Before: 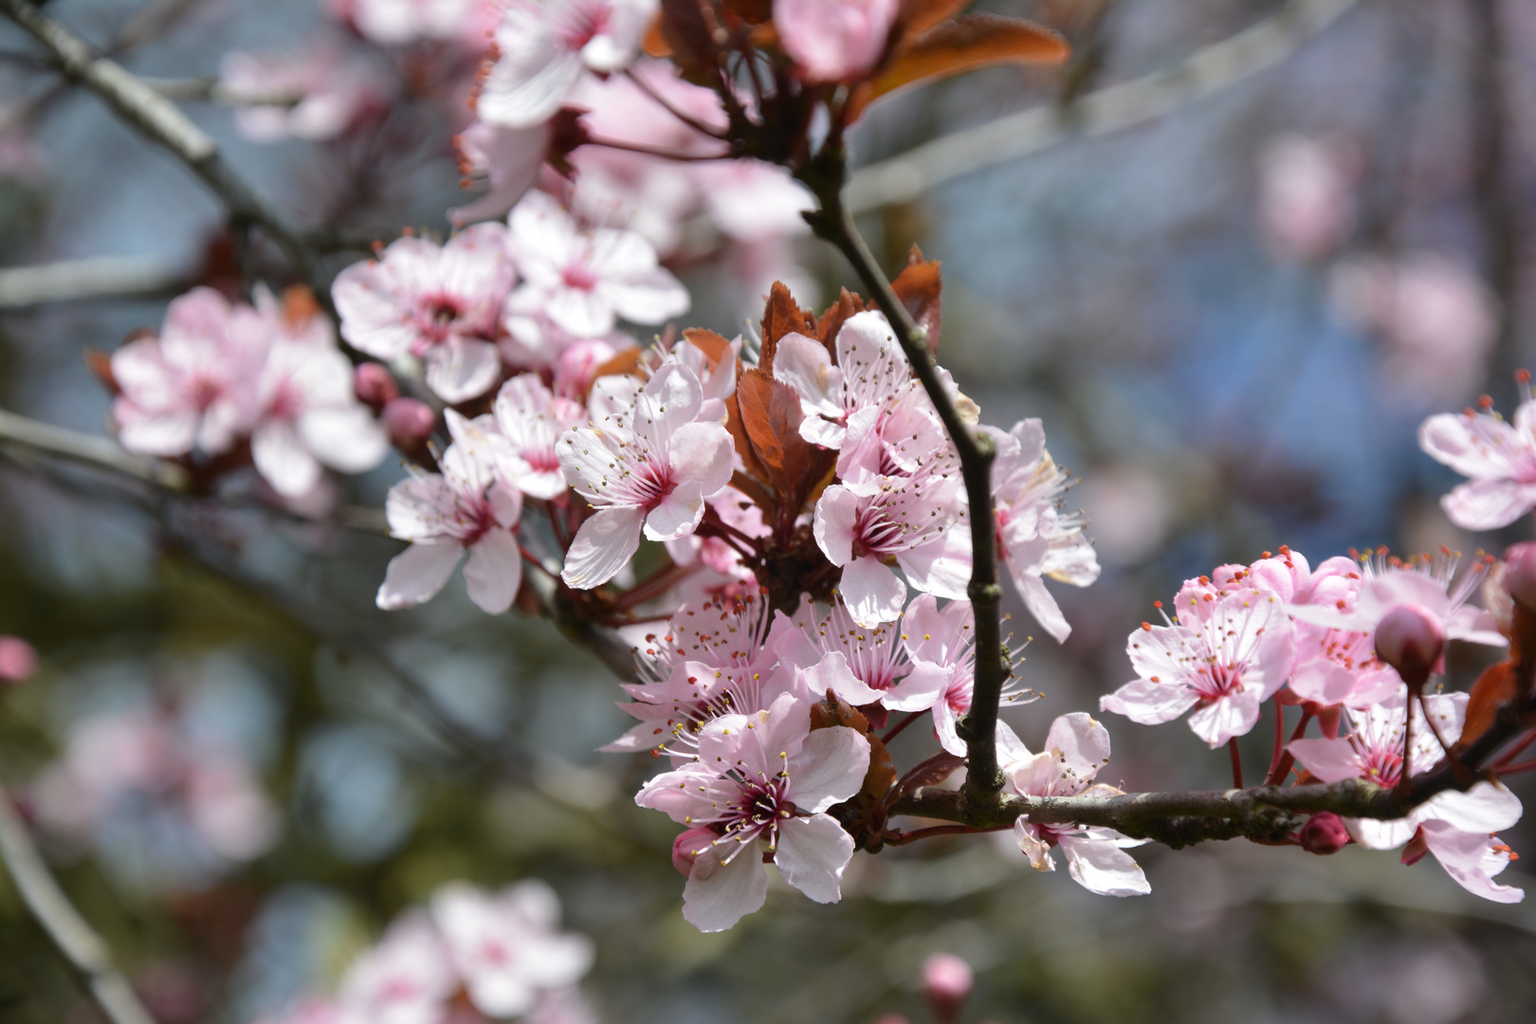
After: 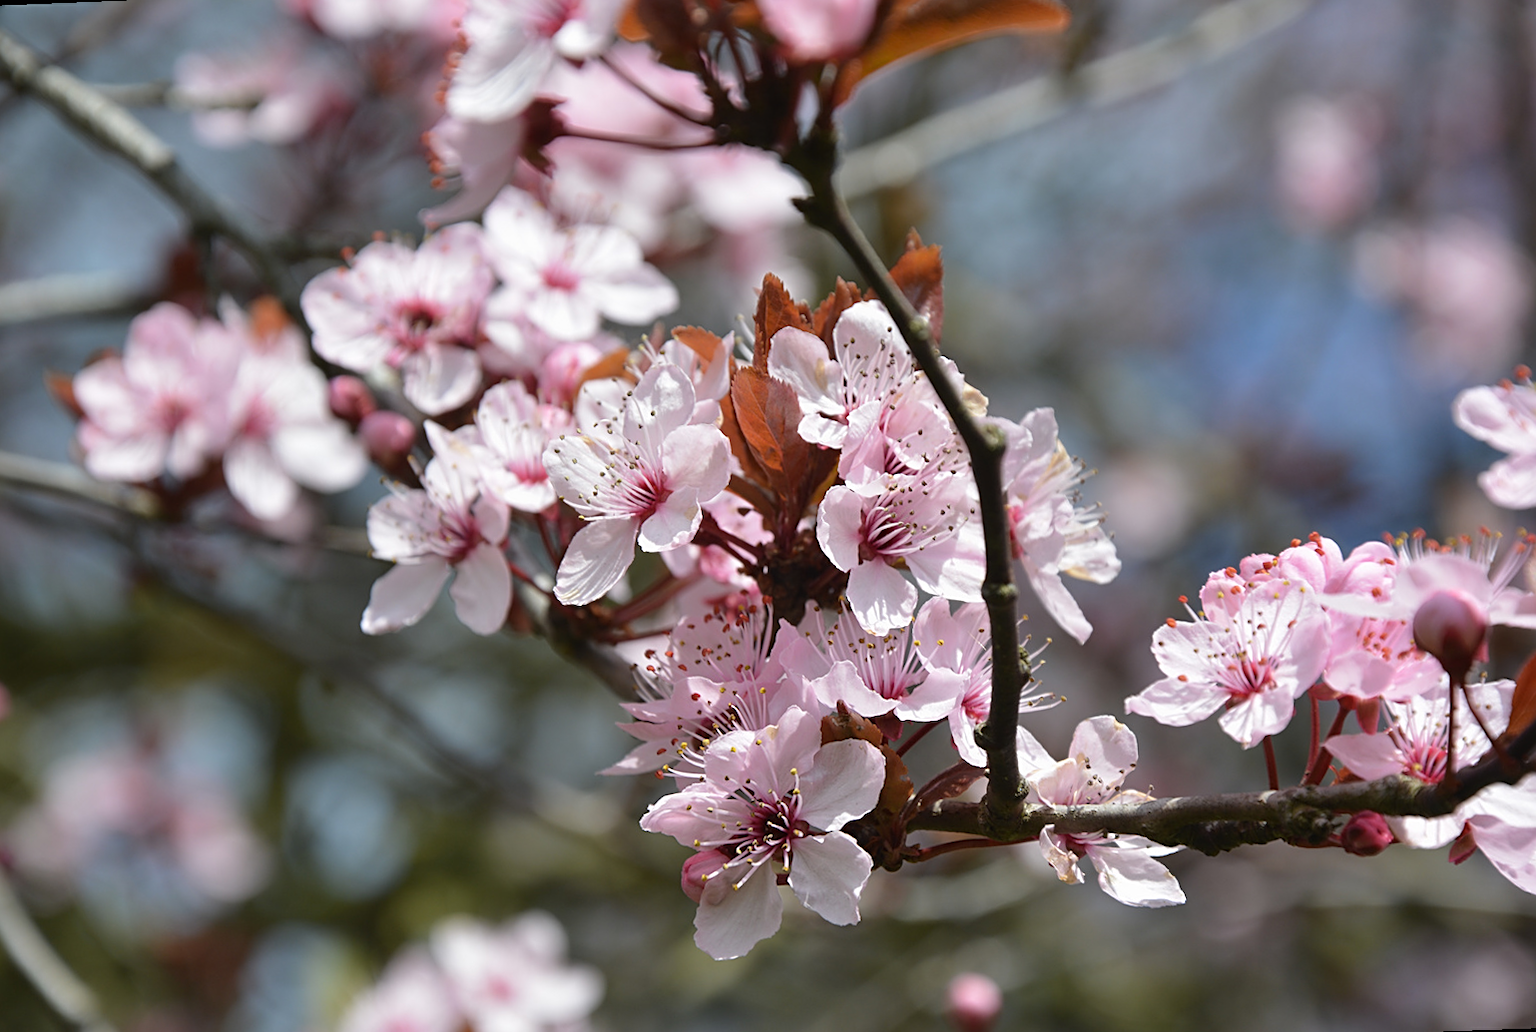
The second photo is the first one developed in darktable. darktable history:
local contrast: mode bilateral grid, contrast 100, coarseness 100, detail 91%, midtone range 0.2
rotate and perspective: rotation -2.12°, lens shift (vertical) 0.009, lens shift (horizontal) -0.008, automatic cropping original format, crop left 0.036, crop right 0.964, crop top 0.05, crop bottom 0.959
sharpen: on, module defaults
